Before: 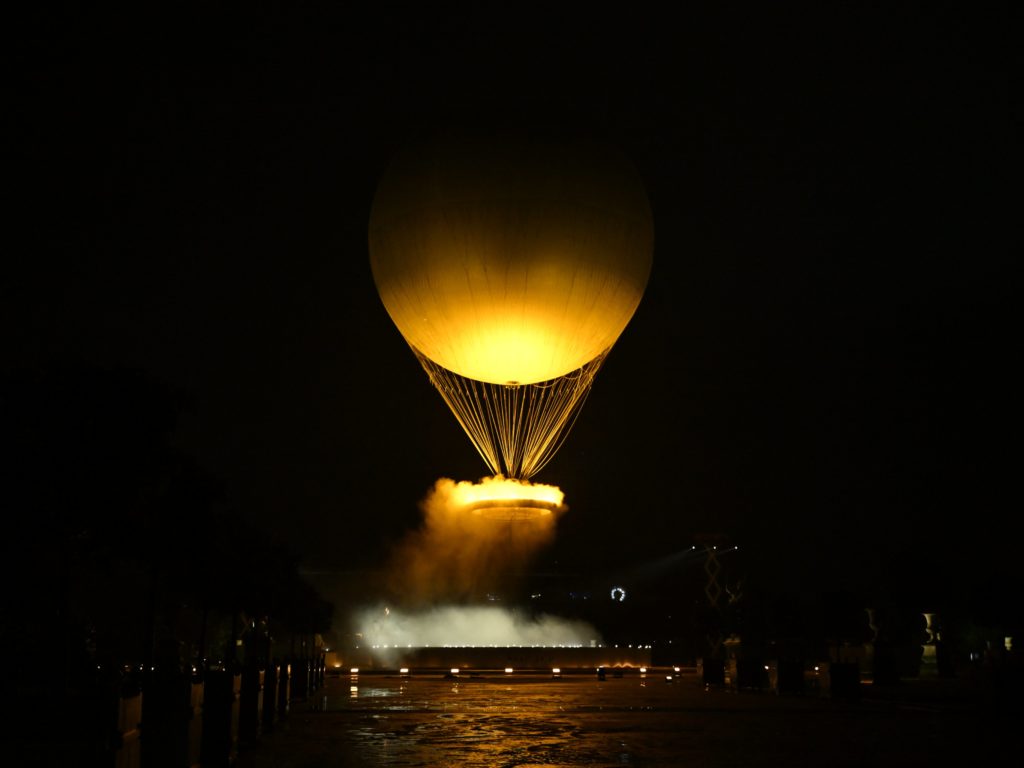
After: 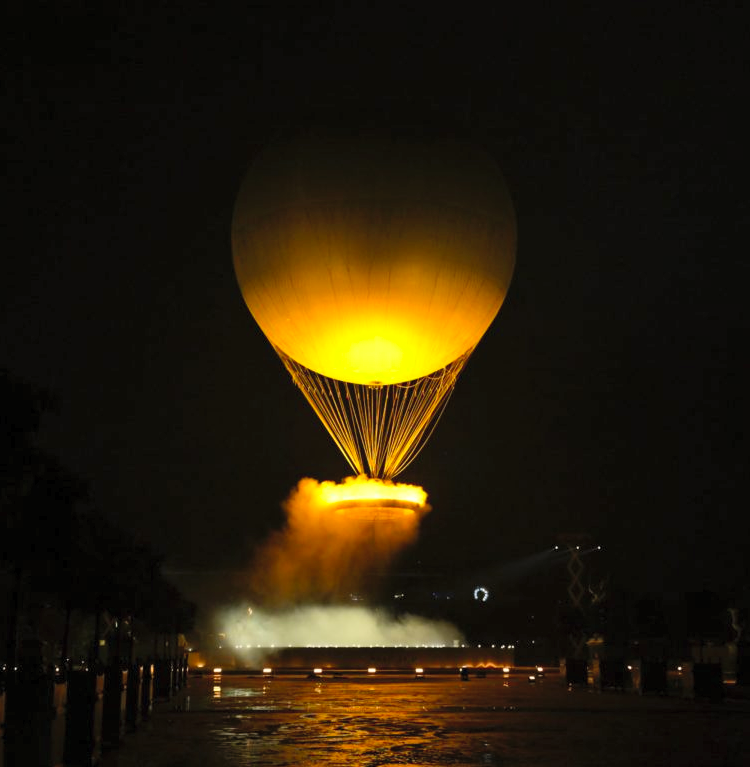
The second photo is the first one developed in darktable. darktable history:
crop: left 13.443%, right 13.31%
contrast brightness saturation: contrast 0.07, brightness 0.18, saturation 0.4
